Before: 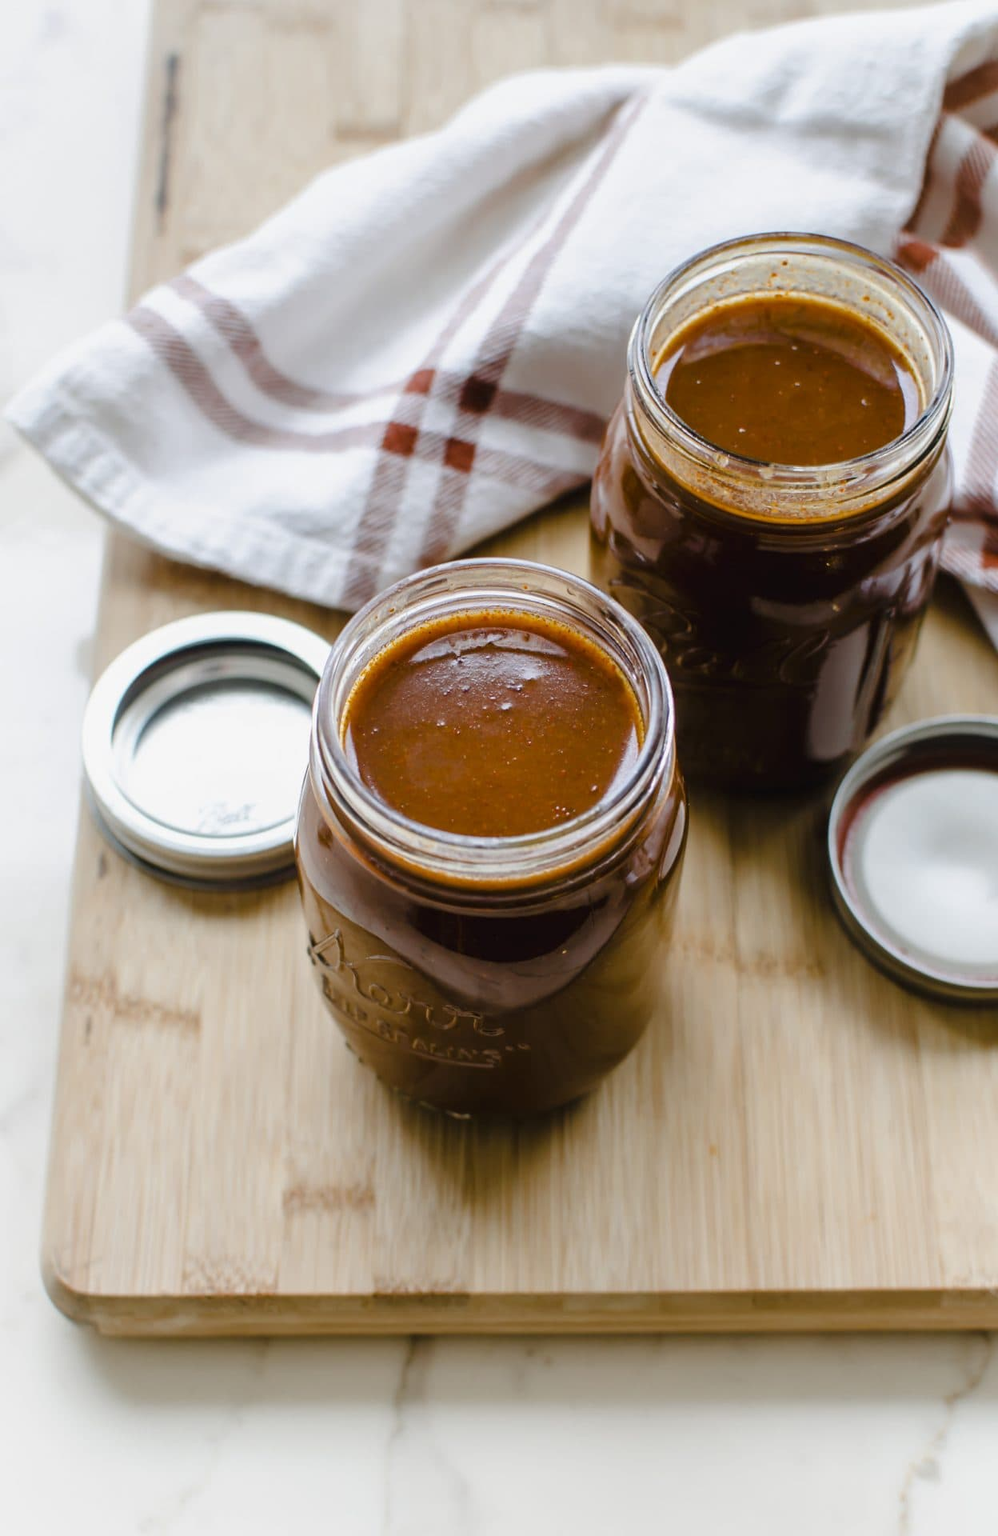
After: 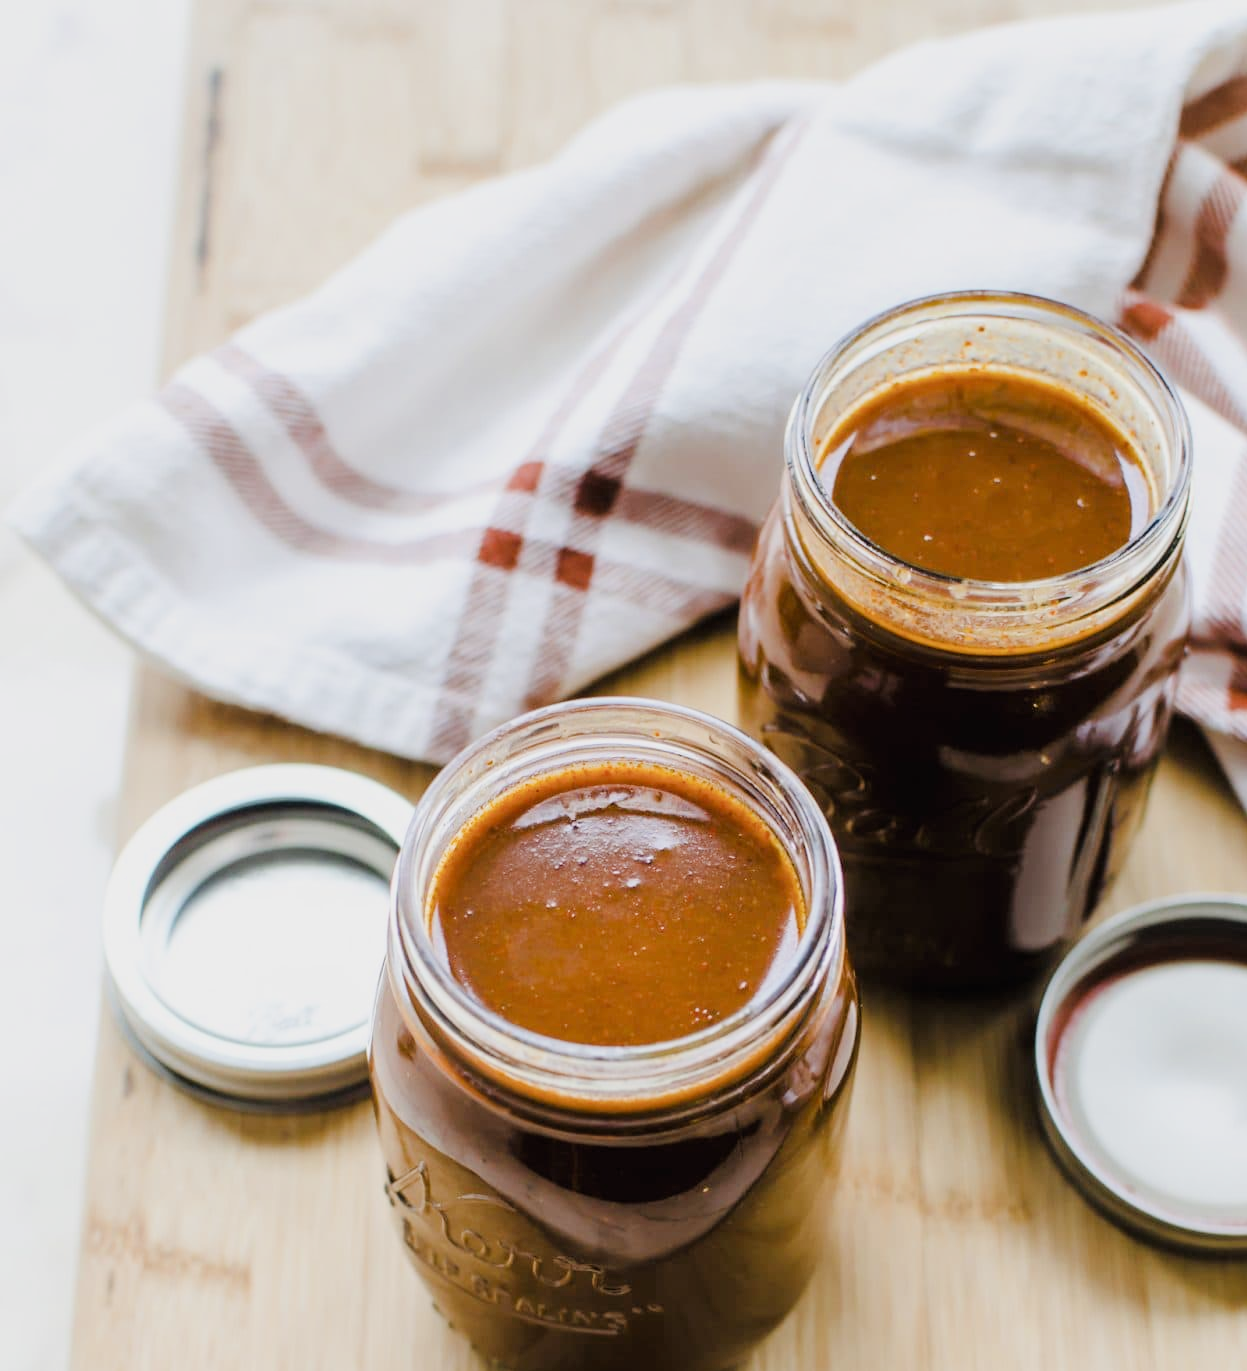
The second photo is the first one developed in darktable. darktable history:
crop: bottom 28.576%
filmic rgb: black relative exposure -7.65 EV, white relative exposure 4.56 EV, hardness 3.61
exposure: black level correction 0, exposure 0.9 EV, compensate exposure bias true, compensate highlight preservation false
